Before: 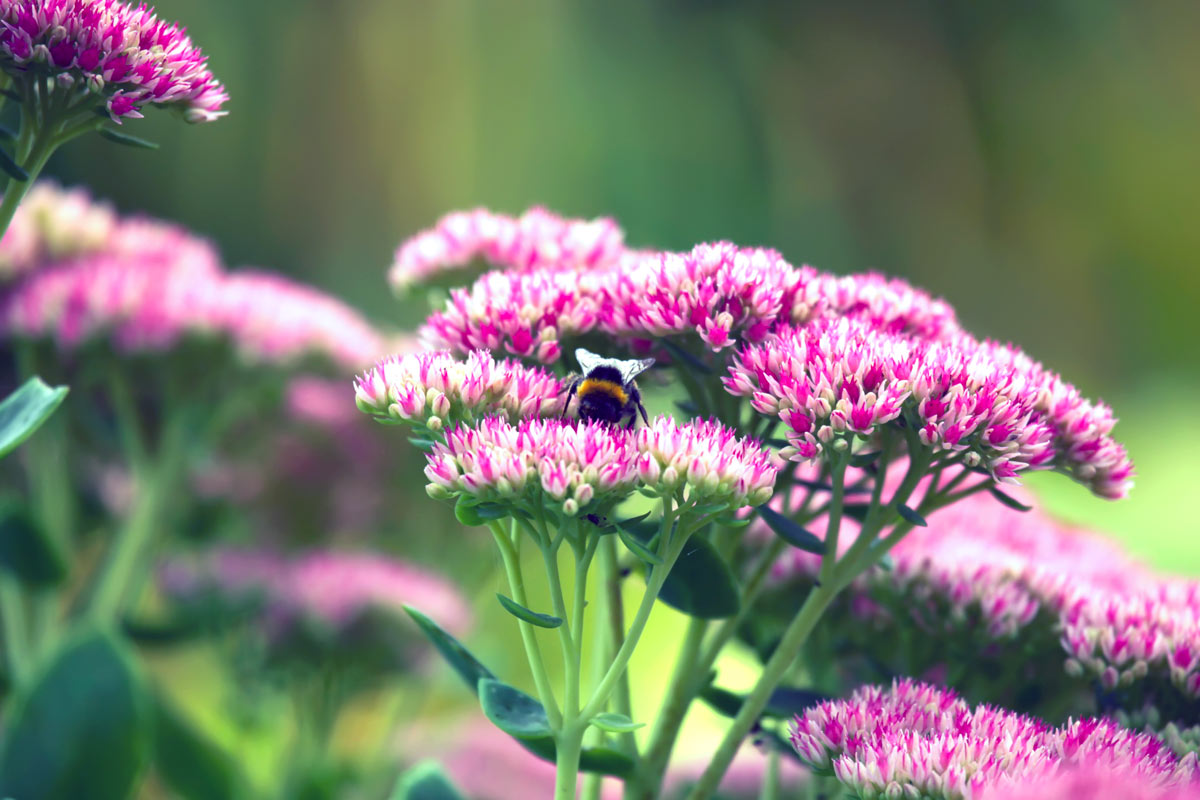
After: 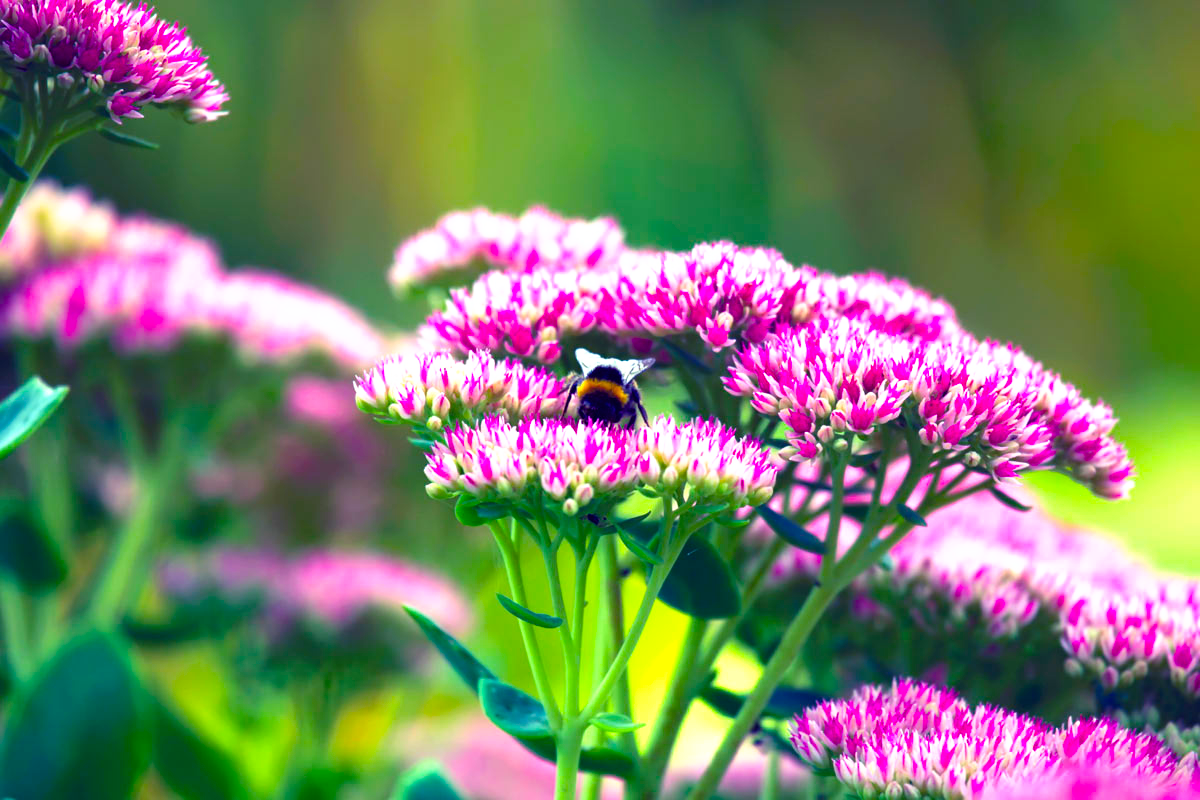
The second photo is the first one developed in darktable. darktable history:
tone curve: curves: ch0 [(0, 0) (0.003, 0.002) (0.011, 0.009) (0.025, 0.021) (0.044, 0.037) (0.069, 0.058) (0.1, 0.083) (0.136, 0.122) (0.177, 0.165) (0.224, 0.216) (0.277, 0.277) (0.335, 0.344) (0.399, 0.418) (0.468, 0.499) (0.543, 0.586) (0.623, 0.679) (0.709, 0.779) (0.801, 0.877) (0.898, 0.977) (1, 1)], preserve colors none
color balance rgb: linear chroma grading › global chroma 15%, perceptual saturation grading › global saturation 30%
